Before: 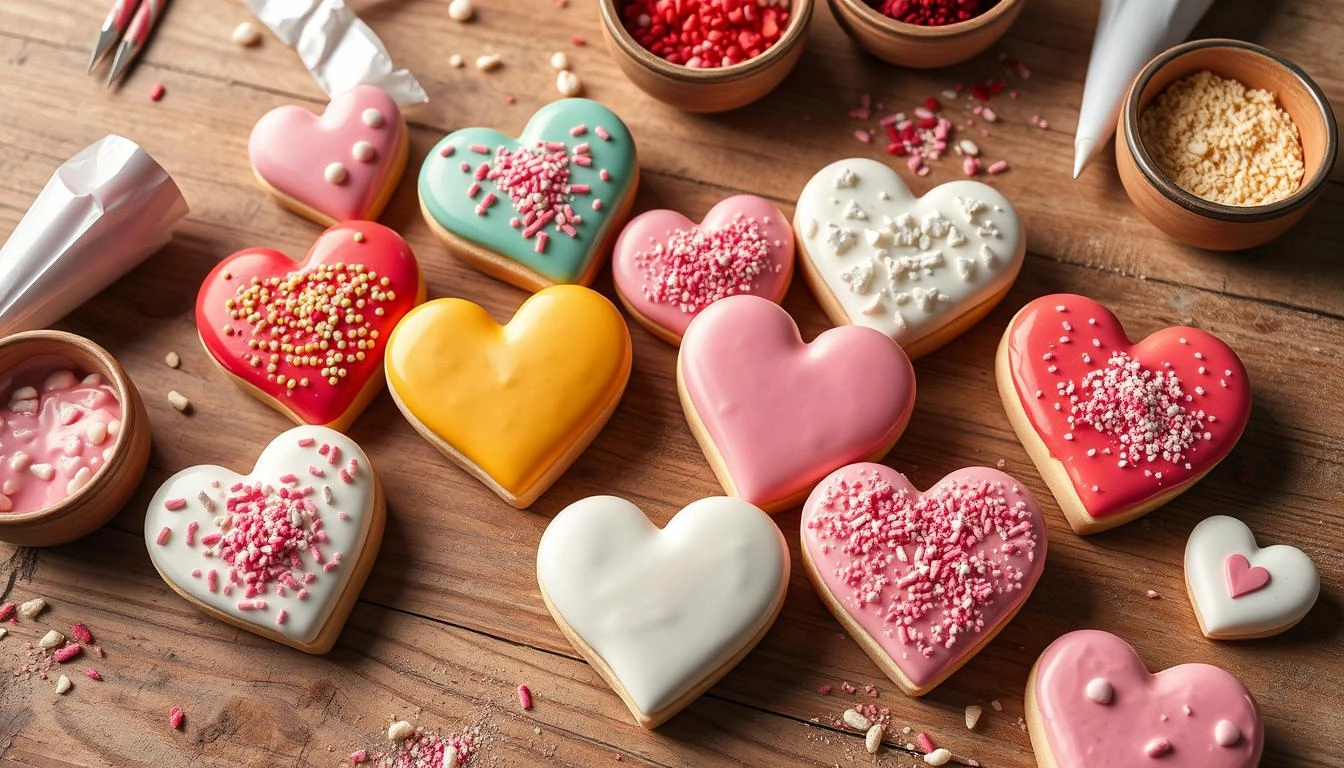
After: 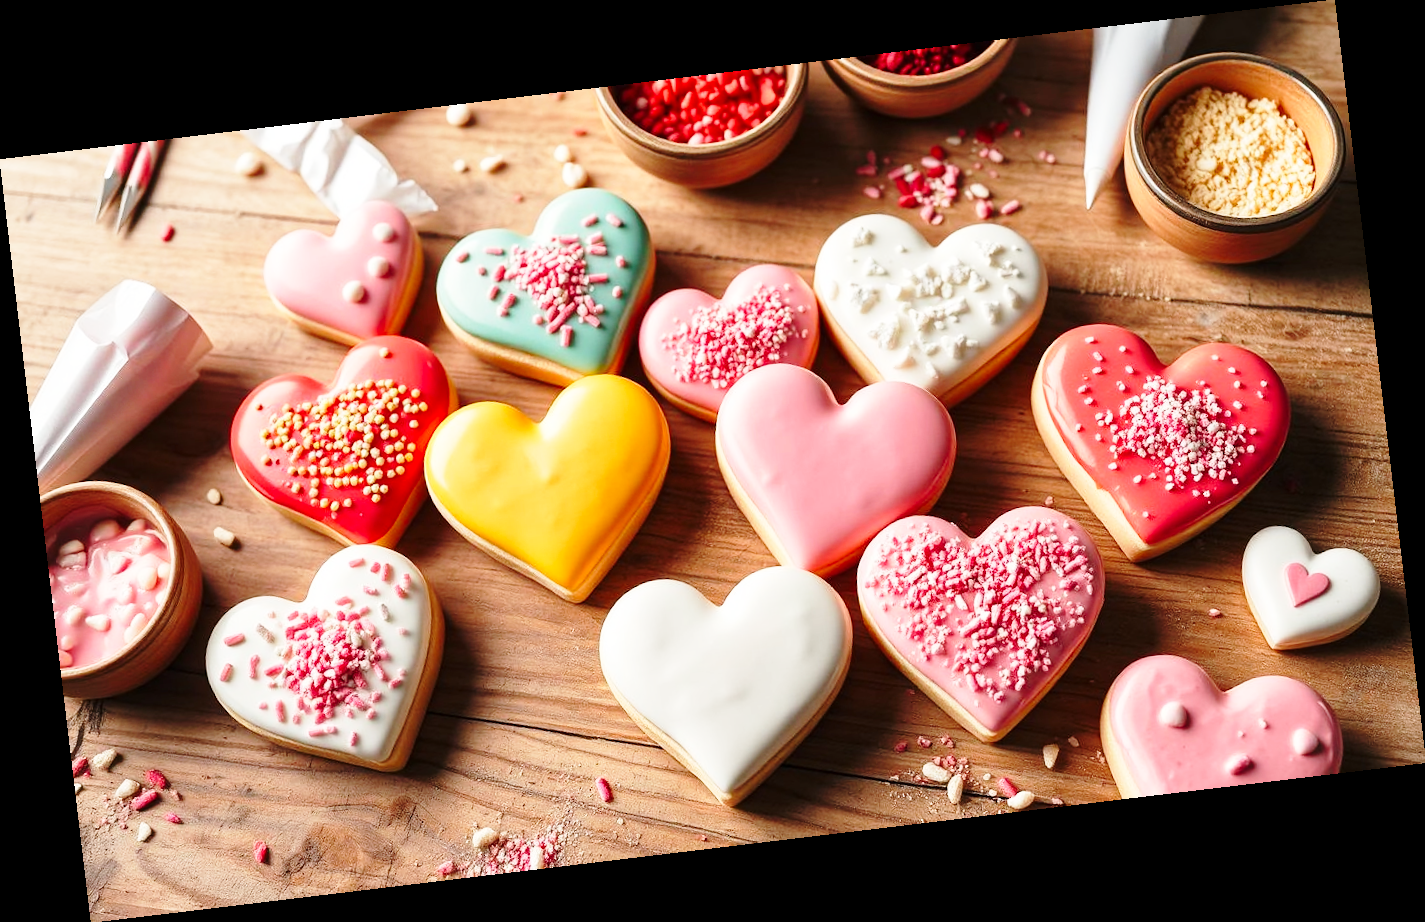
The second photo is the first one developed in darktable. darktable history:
base curve: curves: ch0 [(0, 0) (0.028, 0.03) (0.121, 0.232) (0.46, 0.748) (0.859, 0.968) (1, 1)], preserve colors none
rotate and perspective: rotation -6.83°, automatic cropping off
